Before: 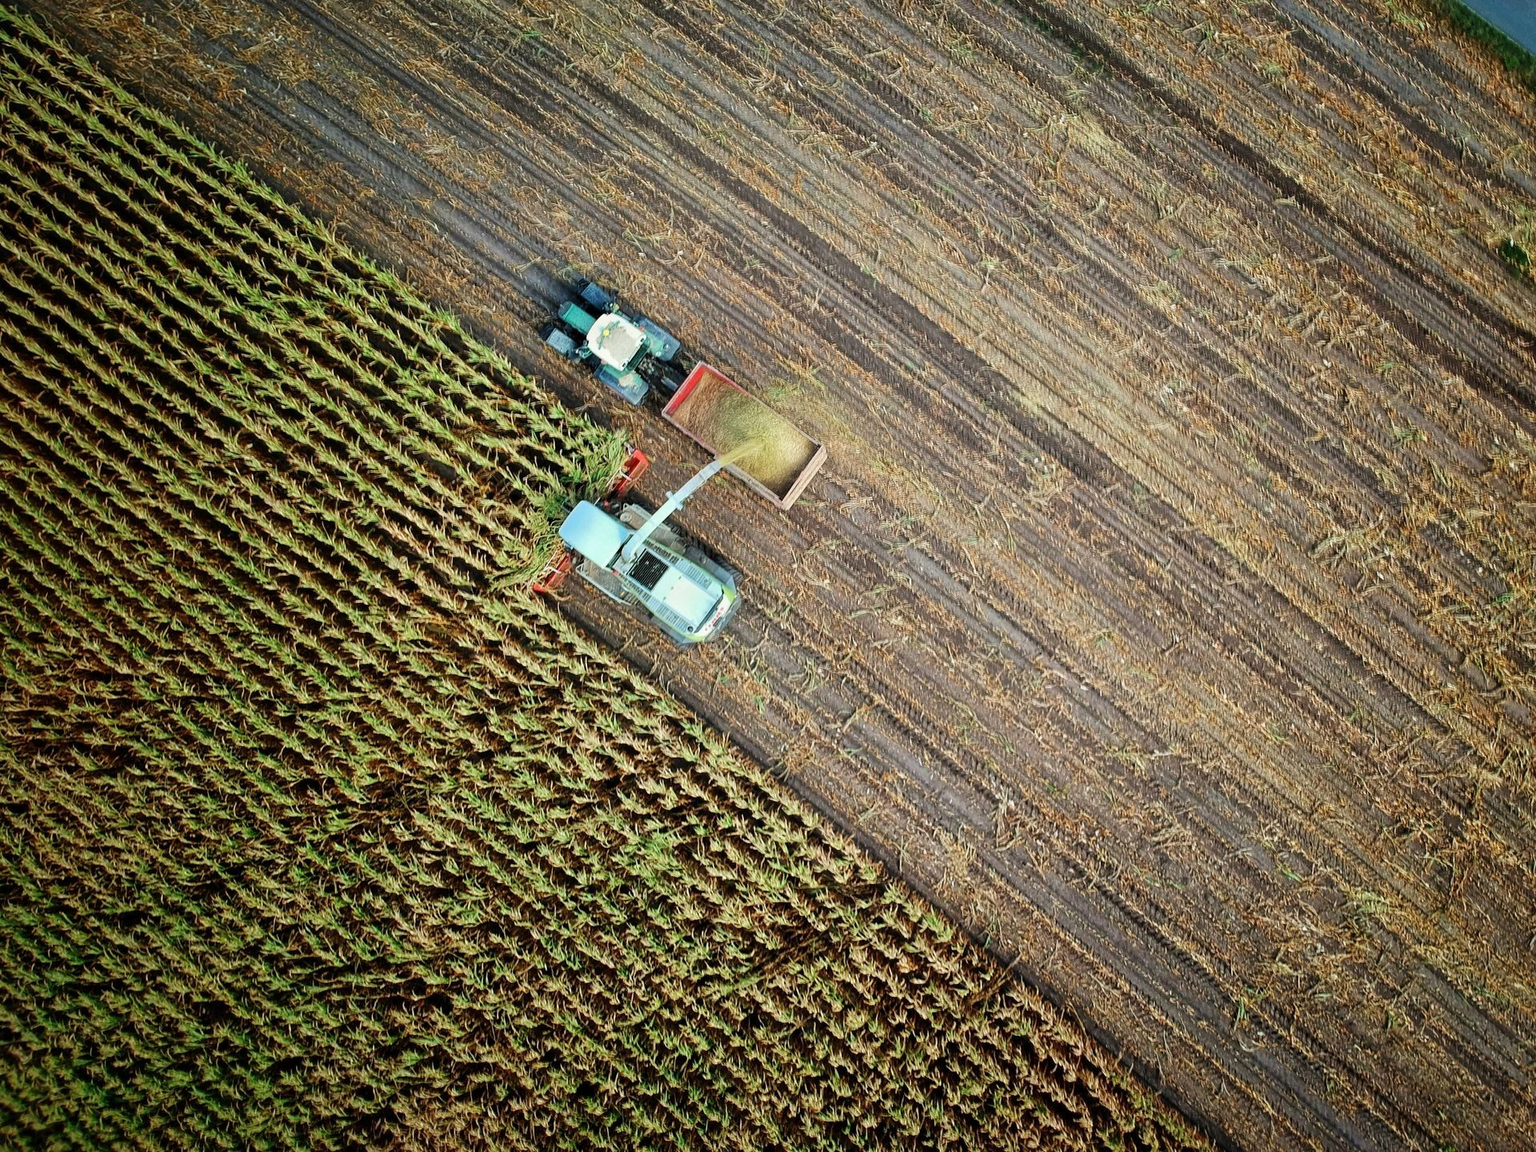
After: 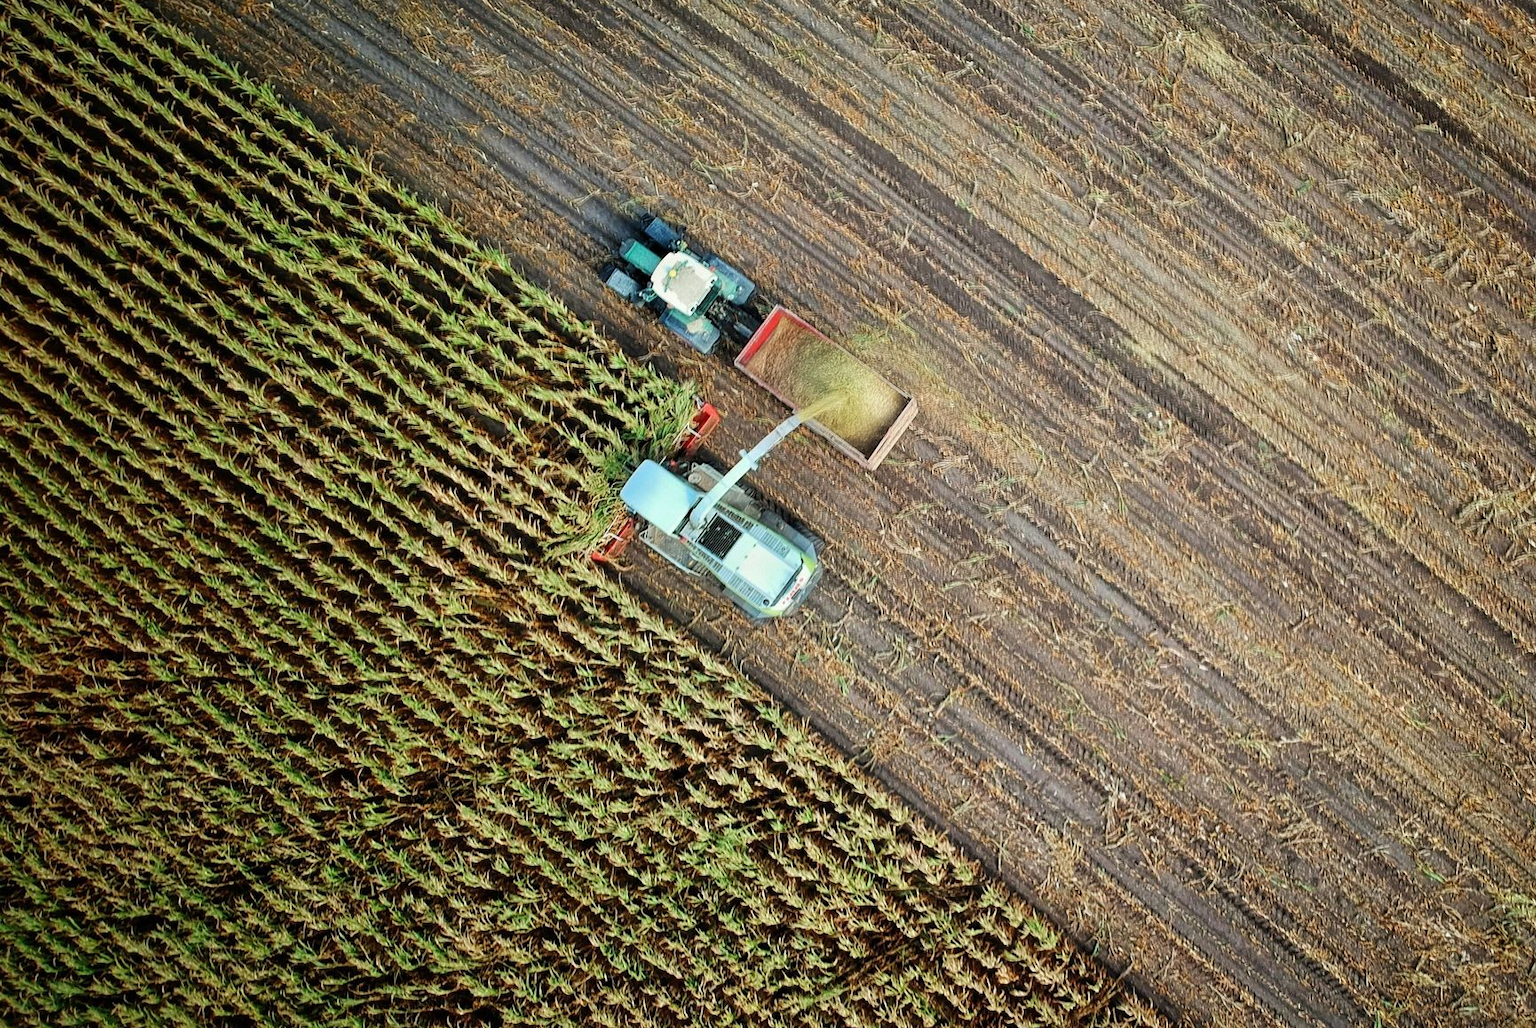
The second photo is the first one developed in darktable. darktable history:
crop: top 7.547%, right 9.857%, bottom 11.974%
